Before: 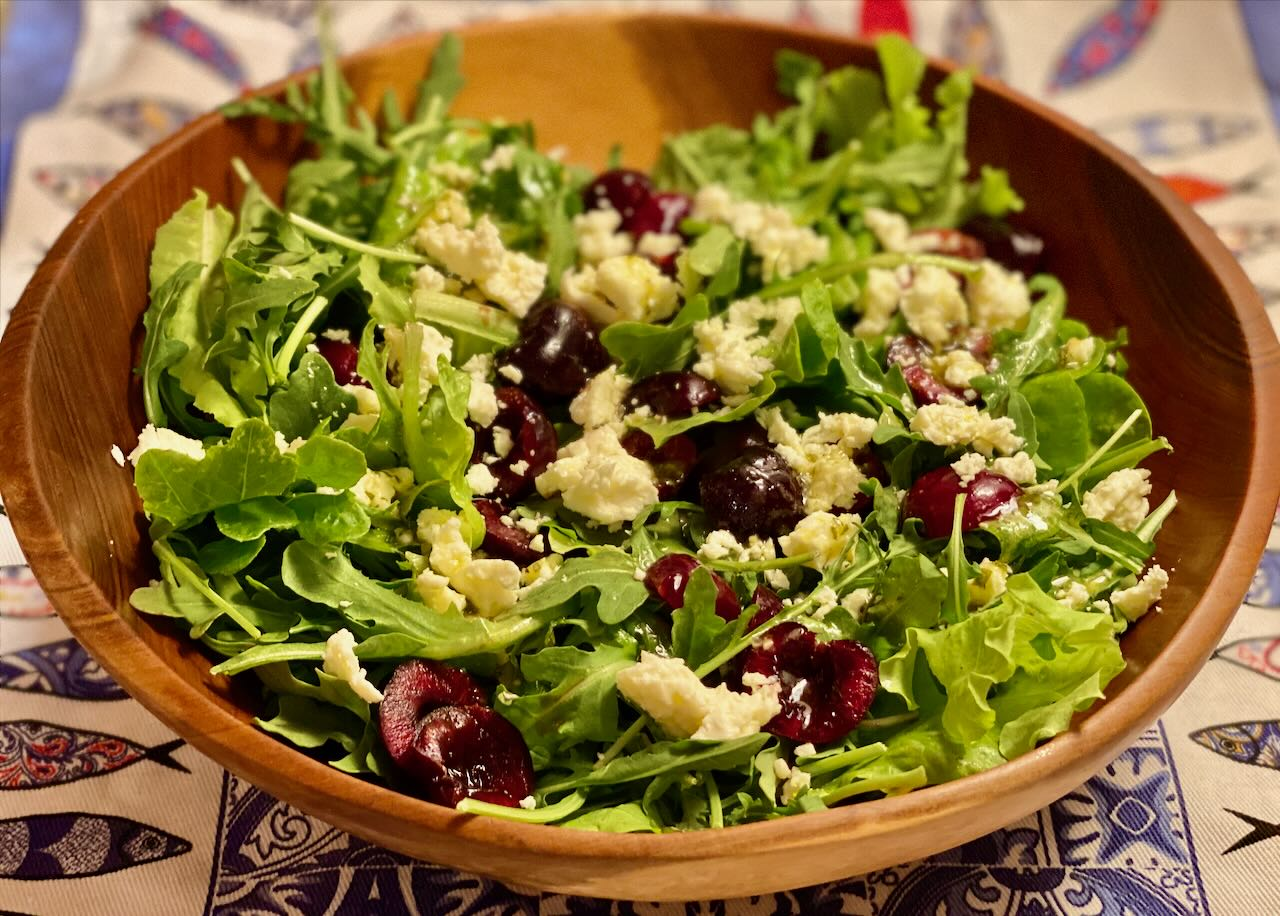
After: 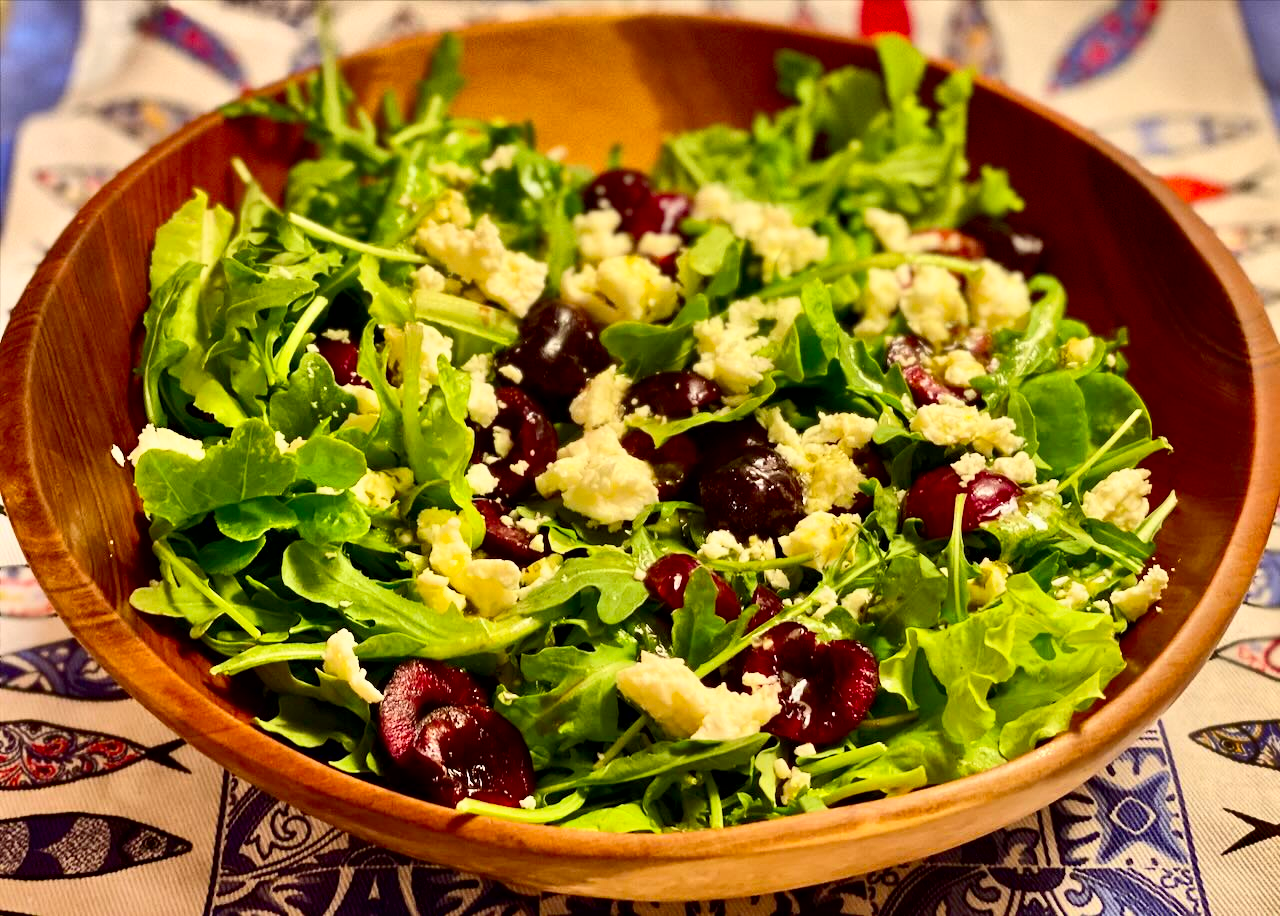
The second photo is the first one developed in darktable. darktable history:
contrast brightness saturation: contrast 0.23, brightness 0.1, saturation 0.29
shadows and highlights: shadows 20.91, highlights -82.73, soften with gaussian
